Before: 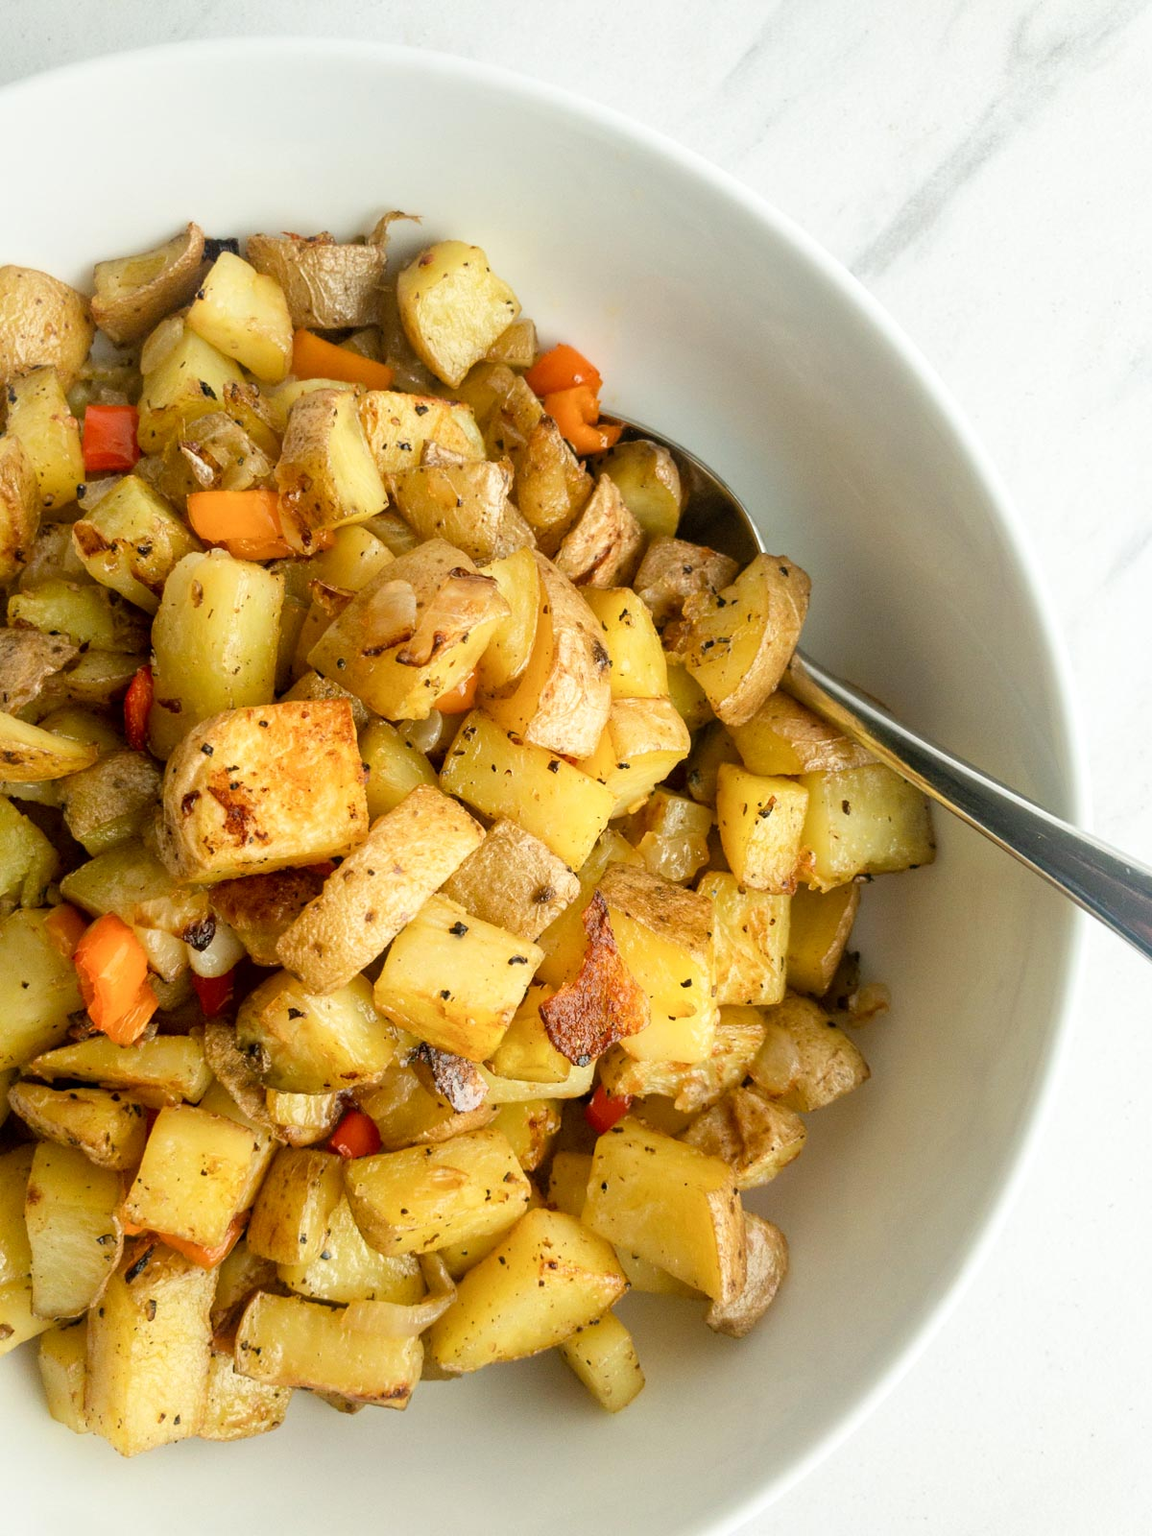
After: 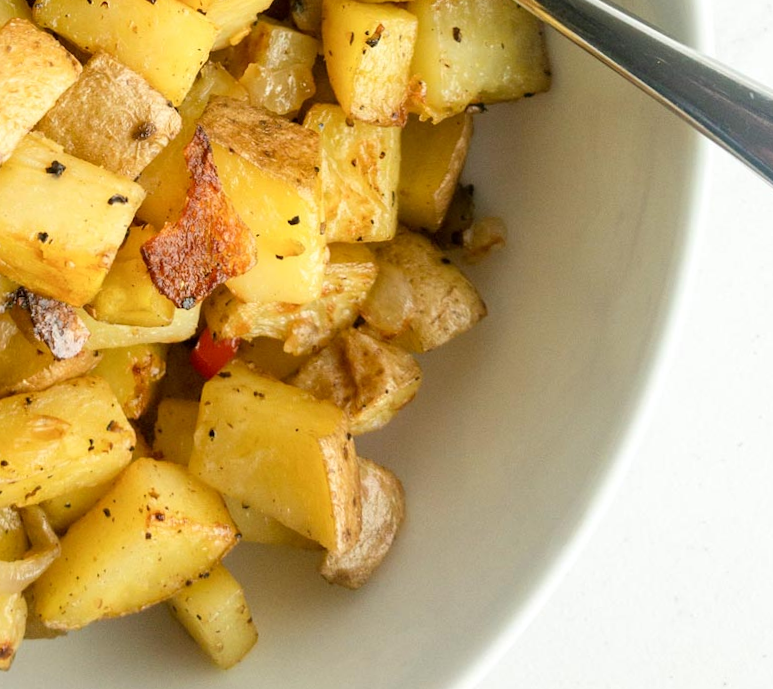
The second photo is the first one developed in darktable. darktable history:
crop and rotate: left 35.509%, top 50.238%, bottom 4.934%
rotate and perspective: rotation -1°, crop left 0.011, crop right 0.989, crop top 0.025, crop bottom 0.975
